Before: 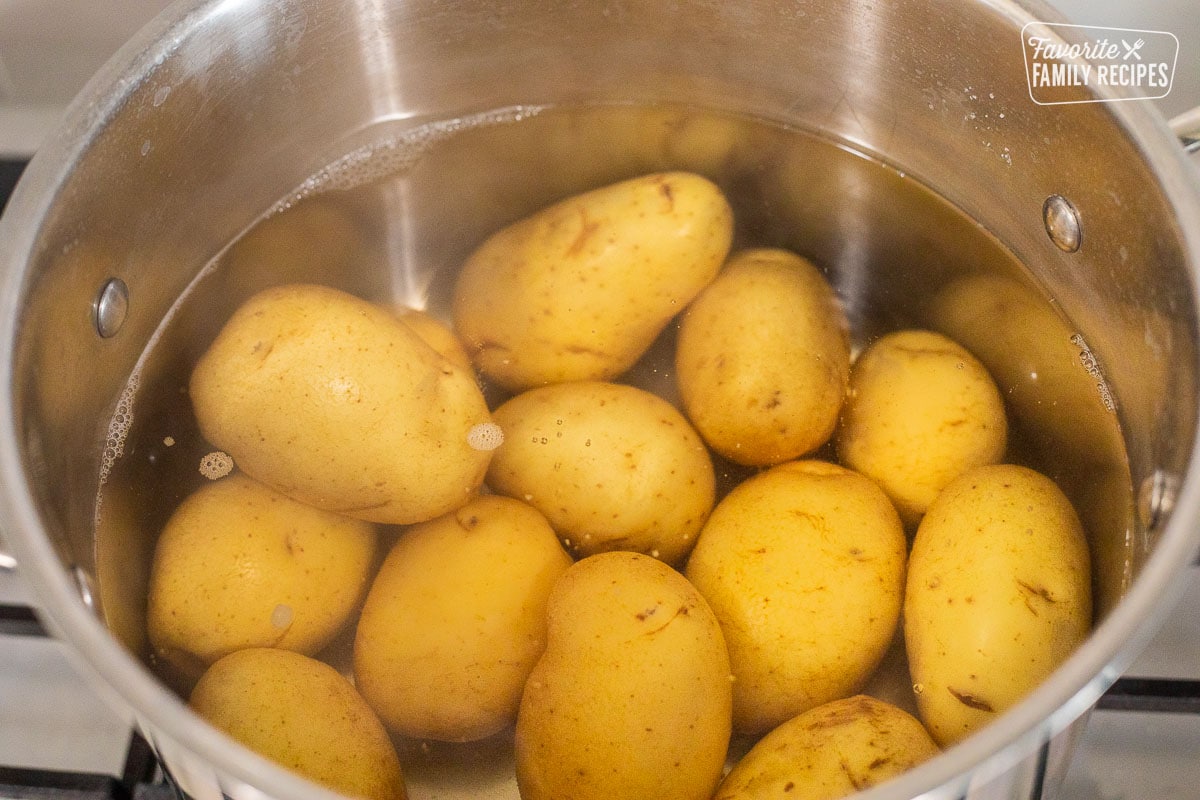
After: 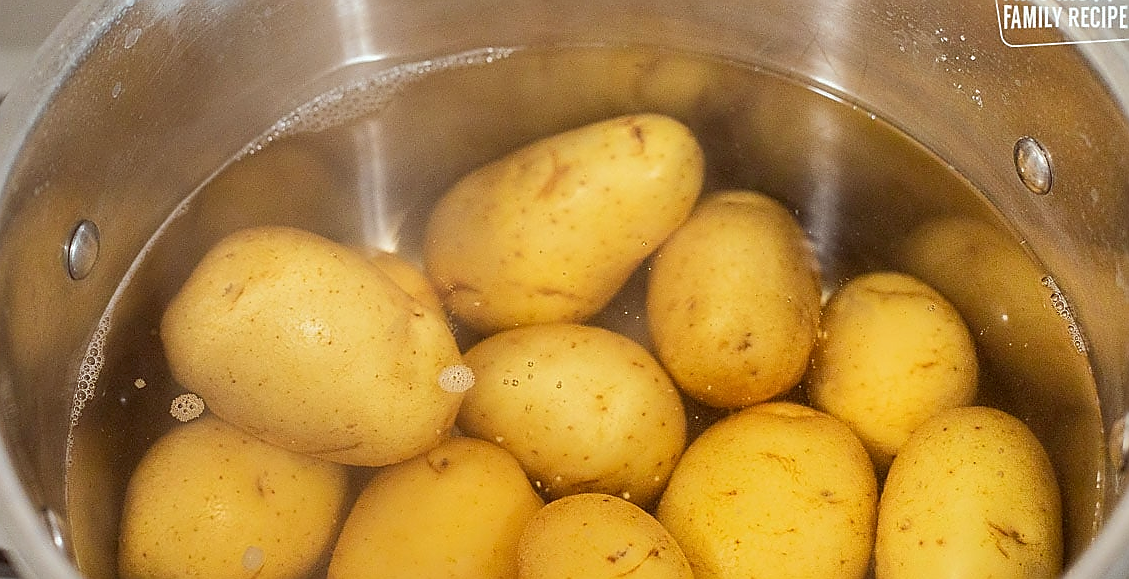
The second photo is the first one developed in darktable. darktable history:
crop: left 2.427%, top 7.253%, right 3.428%, bottom 20.331%
sharpen: radius 1.383, amount 1.246, threshold 0.78
color correction: highlights a* -4.94, highlights b* -3.39, shadows a* 3.91, shadows b* 4.44
tone equalizer: edges refinement/feathering 500, mask exposure compensation -1.57 EV, preserve details no
